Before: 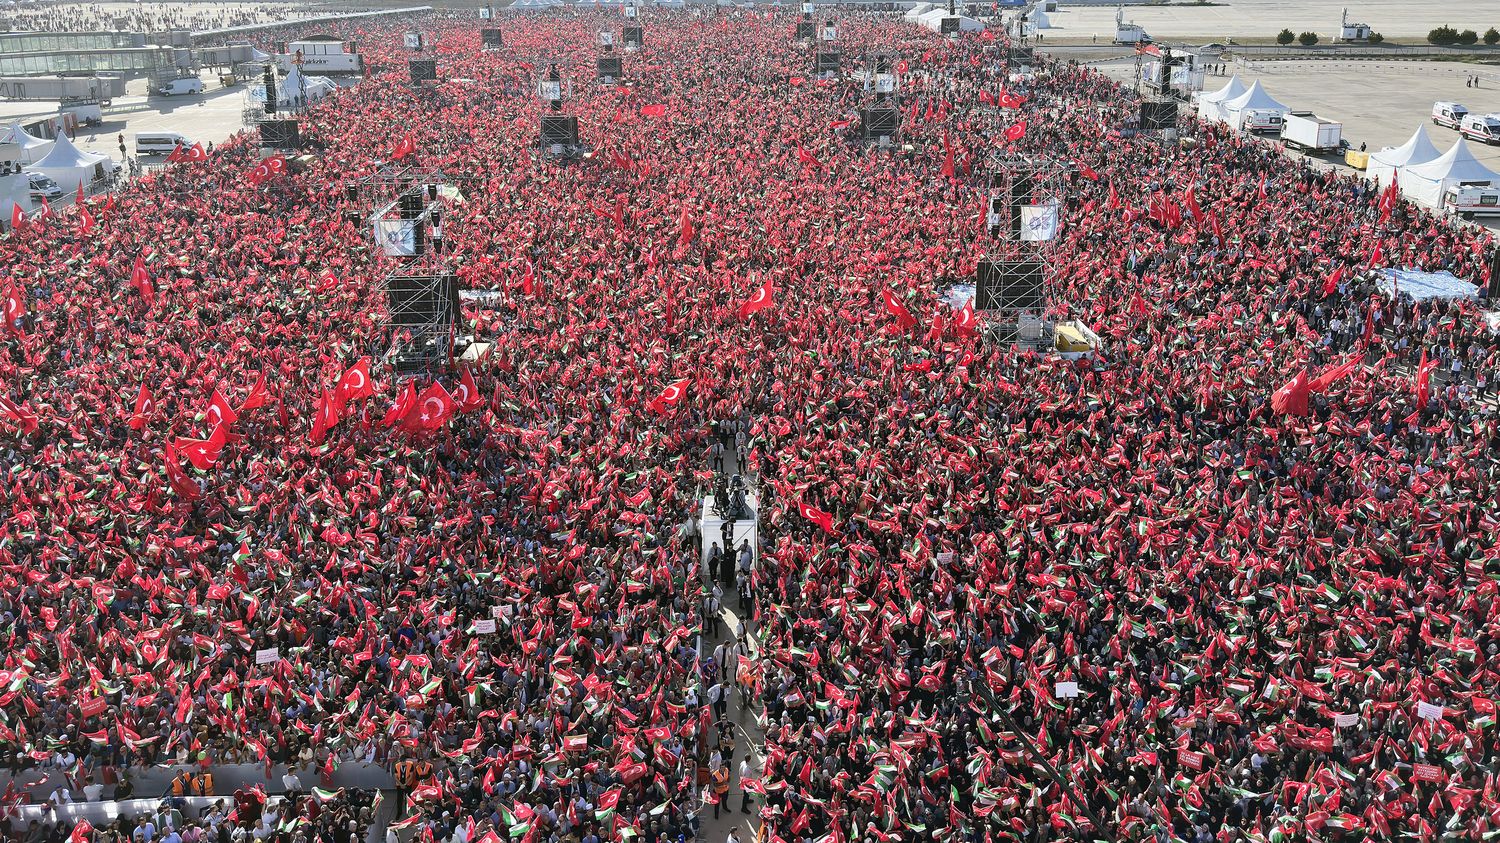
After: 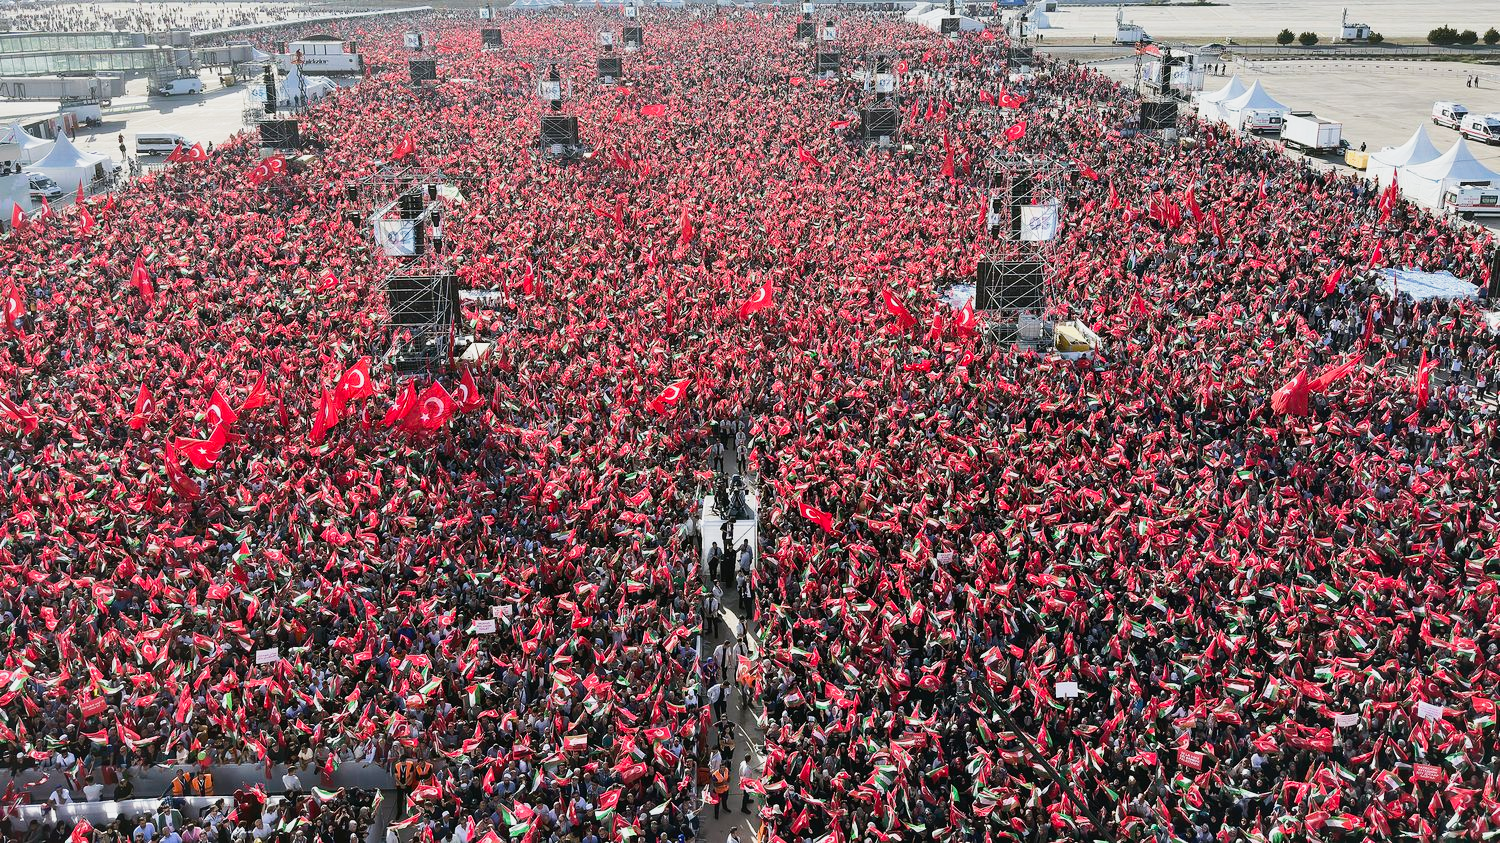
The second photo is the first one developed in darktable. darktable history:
sigmoid: contrast 1.22, skew 0.65
tone equalizer: -8 EV -0.417 EV, -7 EV -0.389 EV, -6 EV -0.333 EV, -5 EV -0.222 EV, -3 EV 0.222 EV, -2 EV 0.333 EV, -1 EV 0.389 EV, +0 EV 0.417 EV, edges refinement/feathering 500, mask exposure compensation -1.57 EV, preserve details no
